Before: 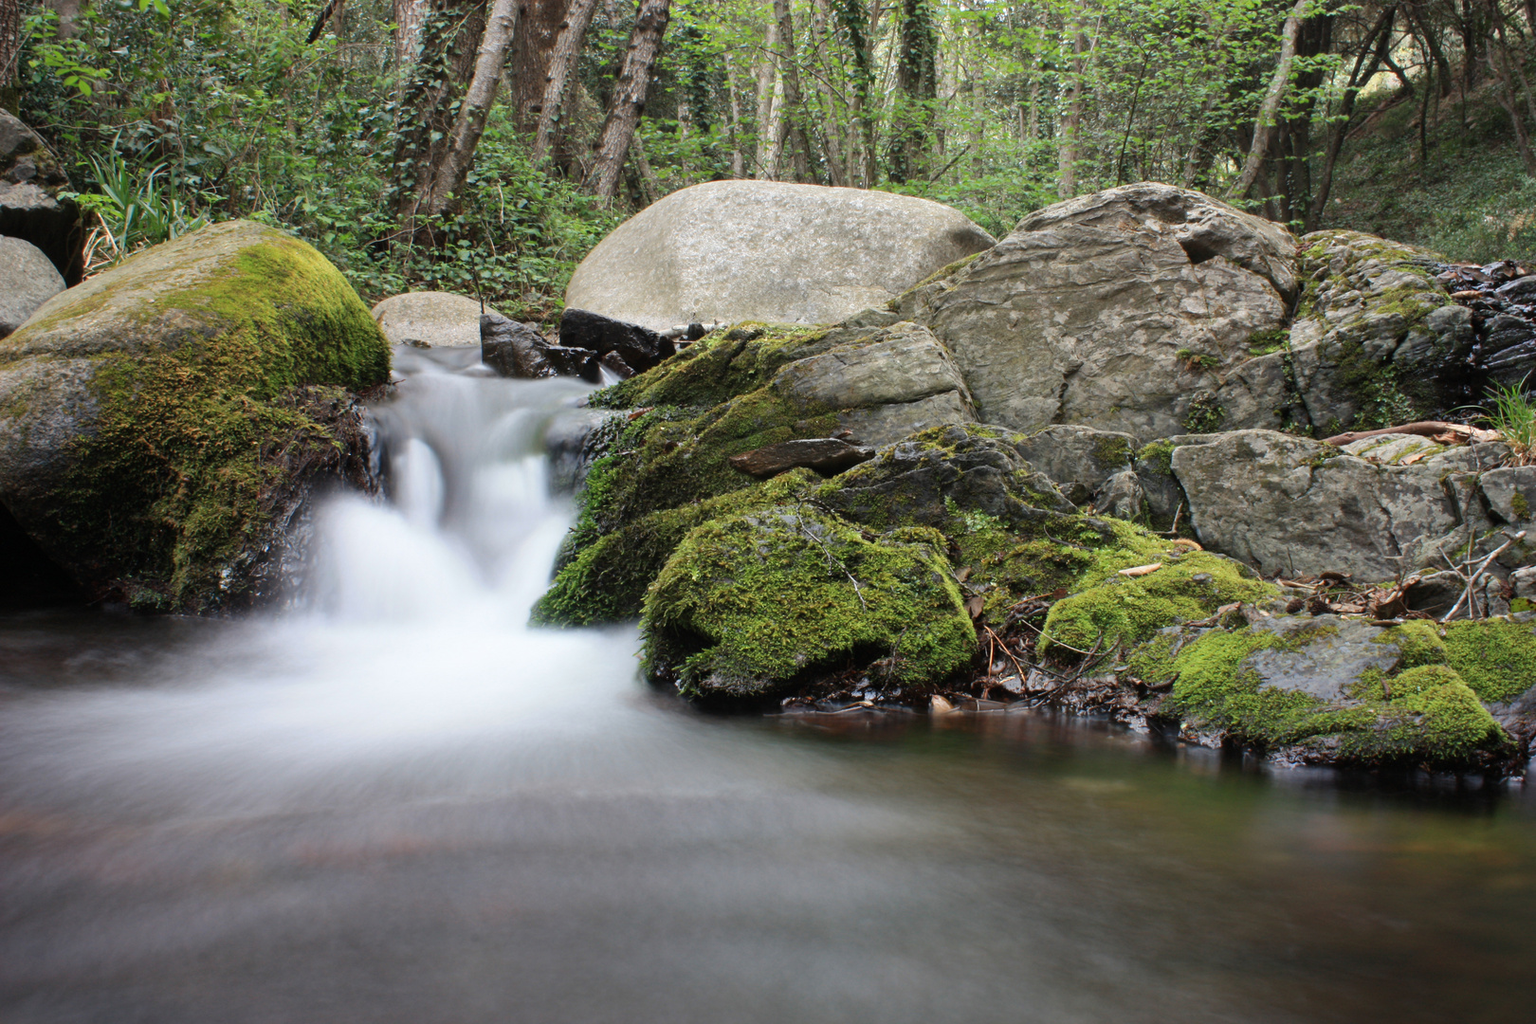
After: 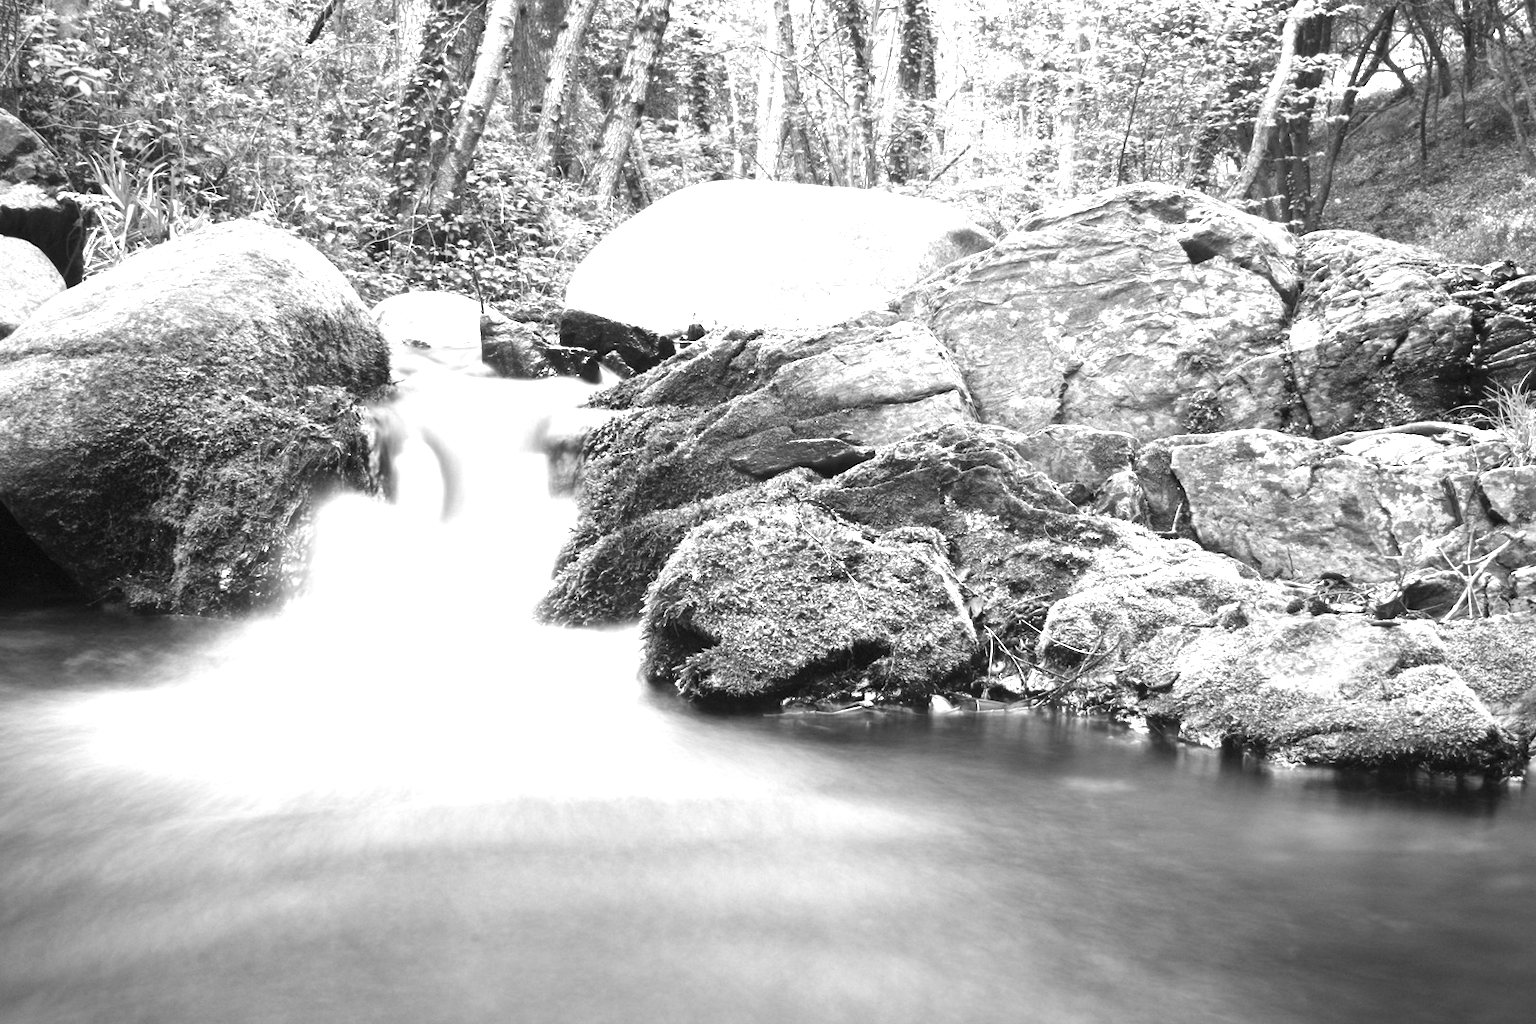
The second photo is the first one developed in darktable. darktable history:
monochrome: a -74.22, b 78.2
exposure: black level correction 0, exposure 2 EV, compensate highlight preservation false
